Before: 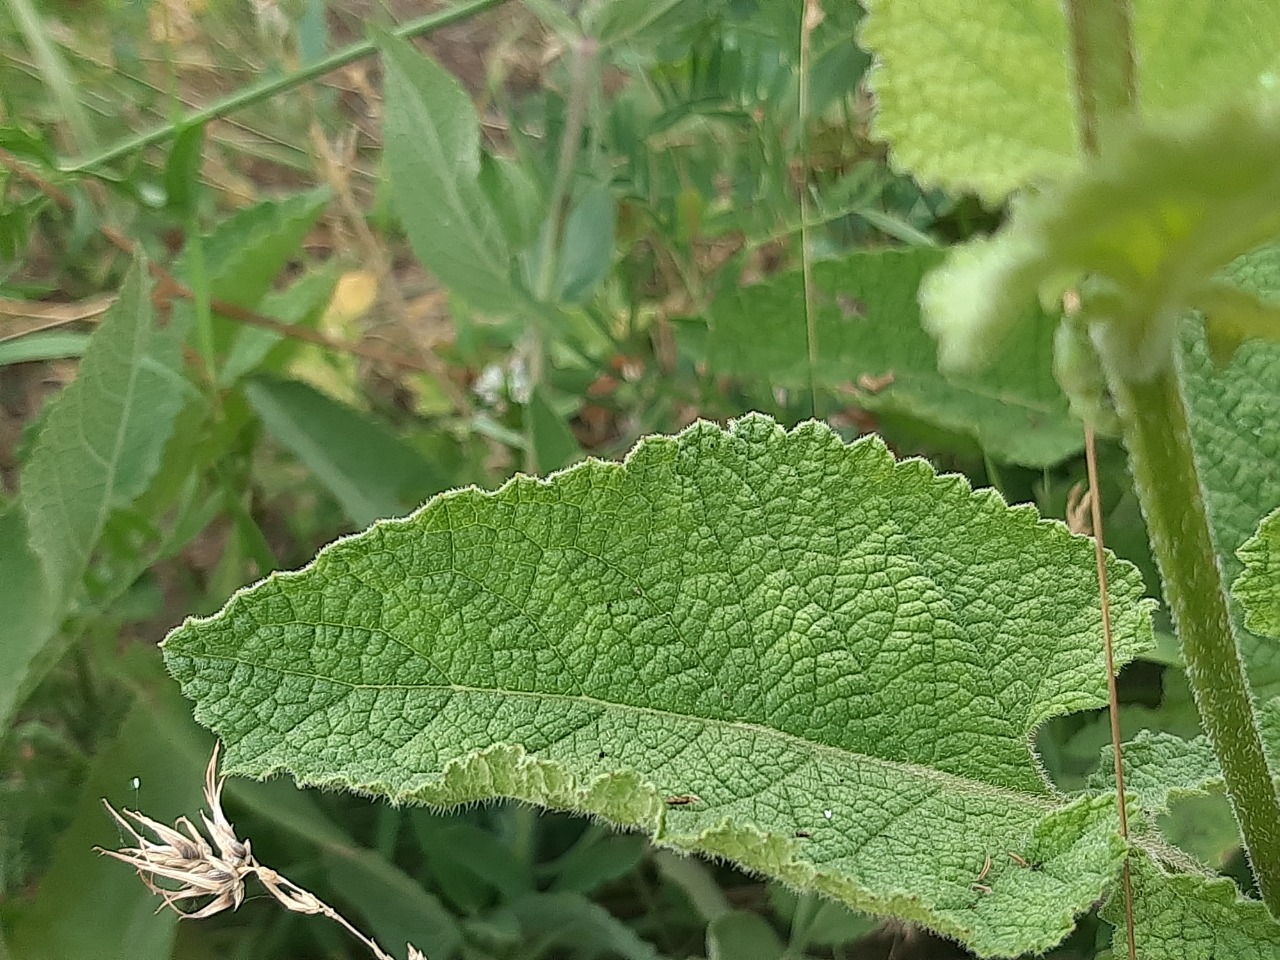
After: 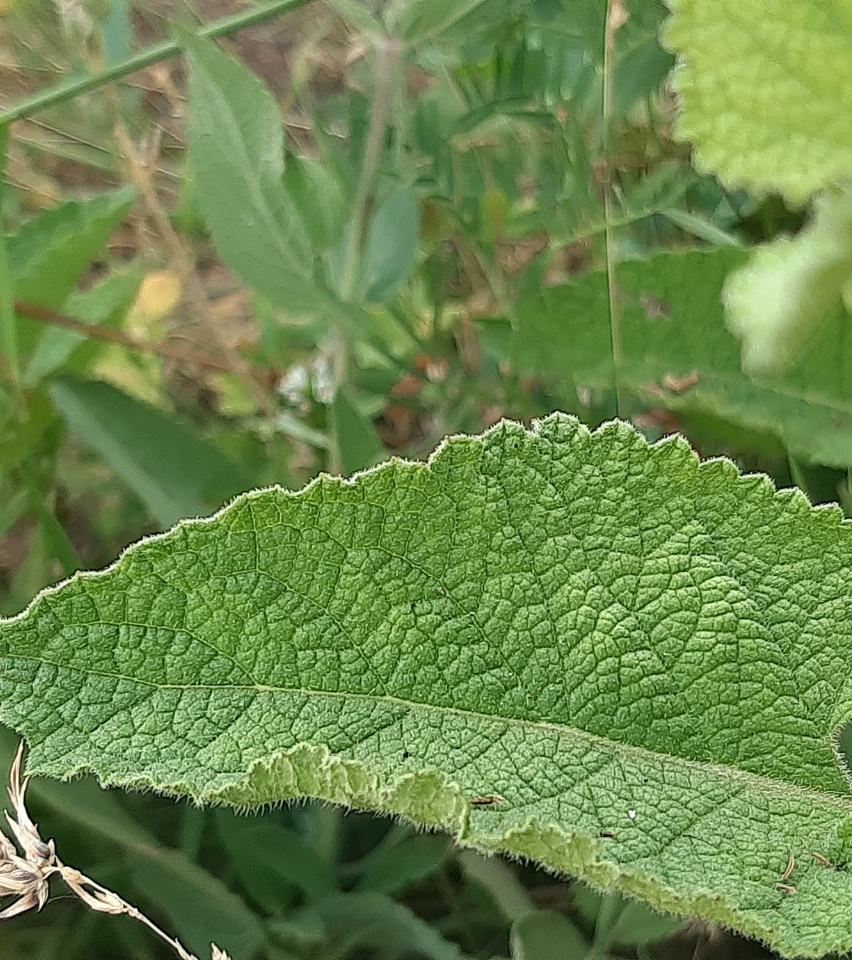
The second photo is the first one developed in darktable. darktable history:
crop and rotate: left 15.384%, right 18.05%
